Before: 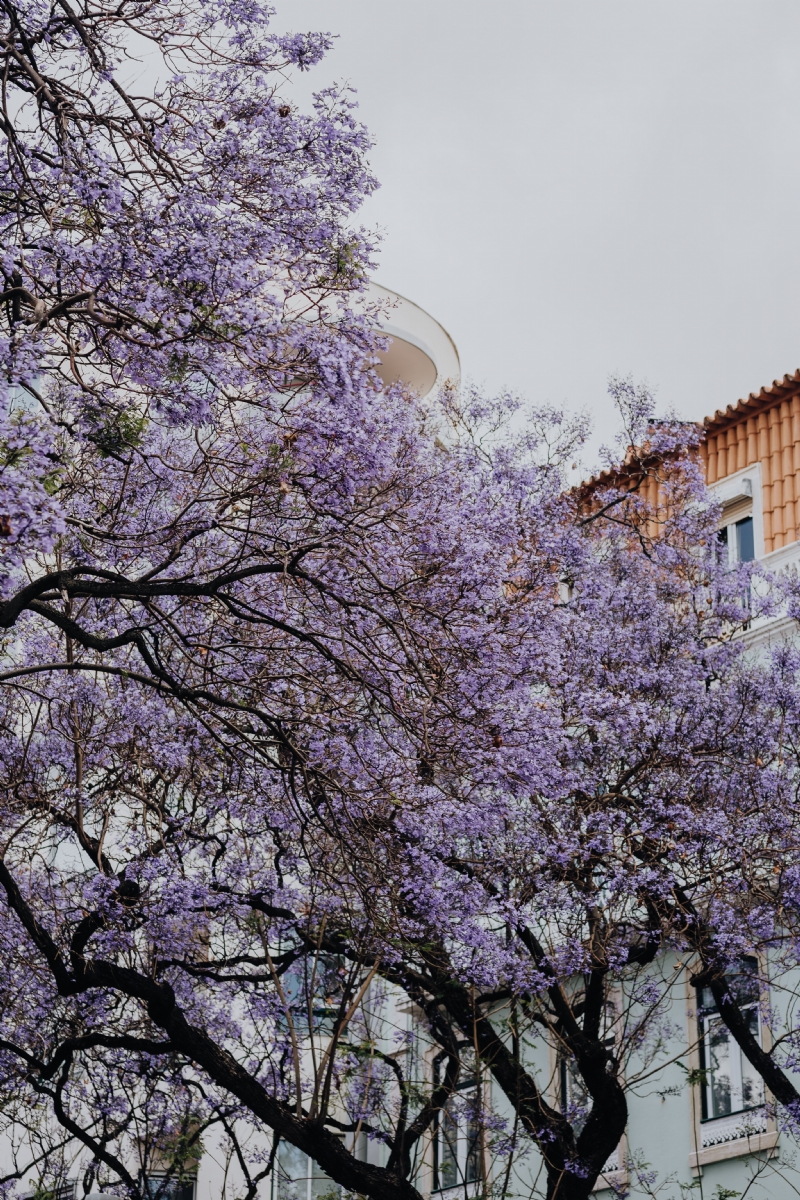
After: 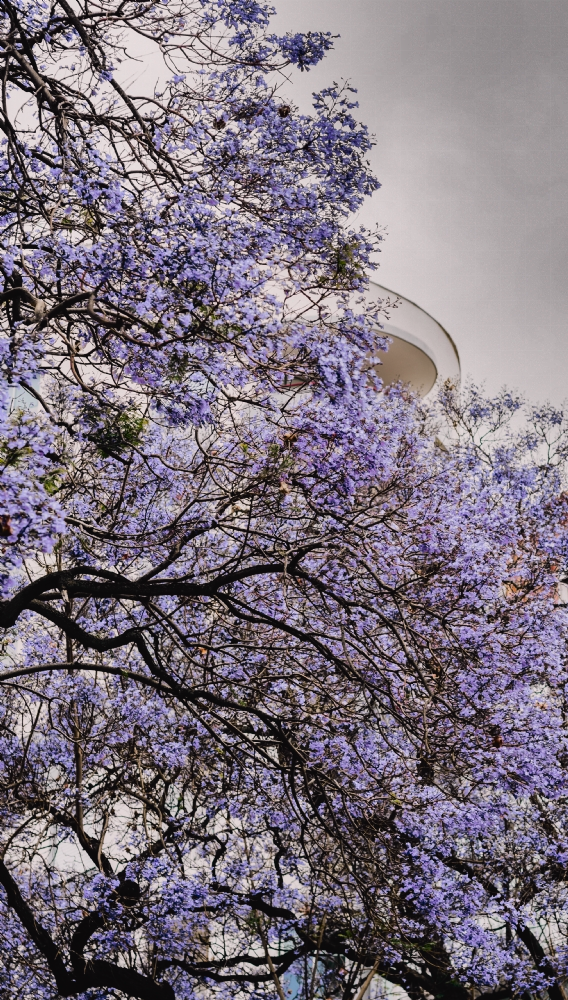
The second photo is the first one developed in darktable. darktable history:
crop: right 28.885%, bottom 16.626%
shadows and highlights: shadows 20.91, highlights -82.73, soften with gaussian
color correction: highlights a* 3.22, highlights b* 1.93, saturation 1.19
tone curve: curves: ch0 [(0, 0.021) (0.049, 0.044) (0.157, 0.131) (0.365, 0.359) (0.499, 0.517) (0.675, 0.667) (0.856, 0.83) (1, 0.969)]; ch1 [(0, 0) (0.302, 0.309) (0.433, 0.443) (0.472, 0.47) (0.502, 0.503) (0.527, 0.516) (0.564, 0.557) (0.614, 0.645) (0.677, 0.722) (0.859, 0.889) (1, 1)]; ch2 [(0, 0) (0.33, 0.301) (0.447, 0.44) (0.487, 0.496) (0.502, 0.501) (0.535, 0.537) (0.565, 0.558) (0.608, 0.624) (1, 1)], color space Lab, independent channels, preserve colors none
tone equalizer: -8 EV -0.417 EV, -7 EV -0.389 EV, -6 EV -0.333 EV, -5 EV -0.222 EV, -3 EV 0.222 EV, -2 EV 0.333 EV, -1 EV 0.389 EV, +0 EV 0.417 EV, edges refinement/feathering 500, mask exposure compensation -1.57 EV, preserve details no
